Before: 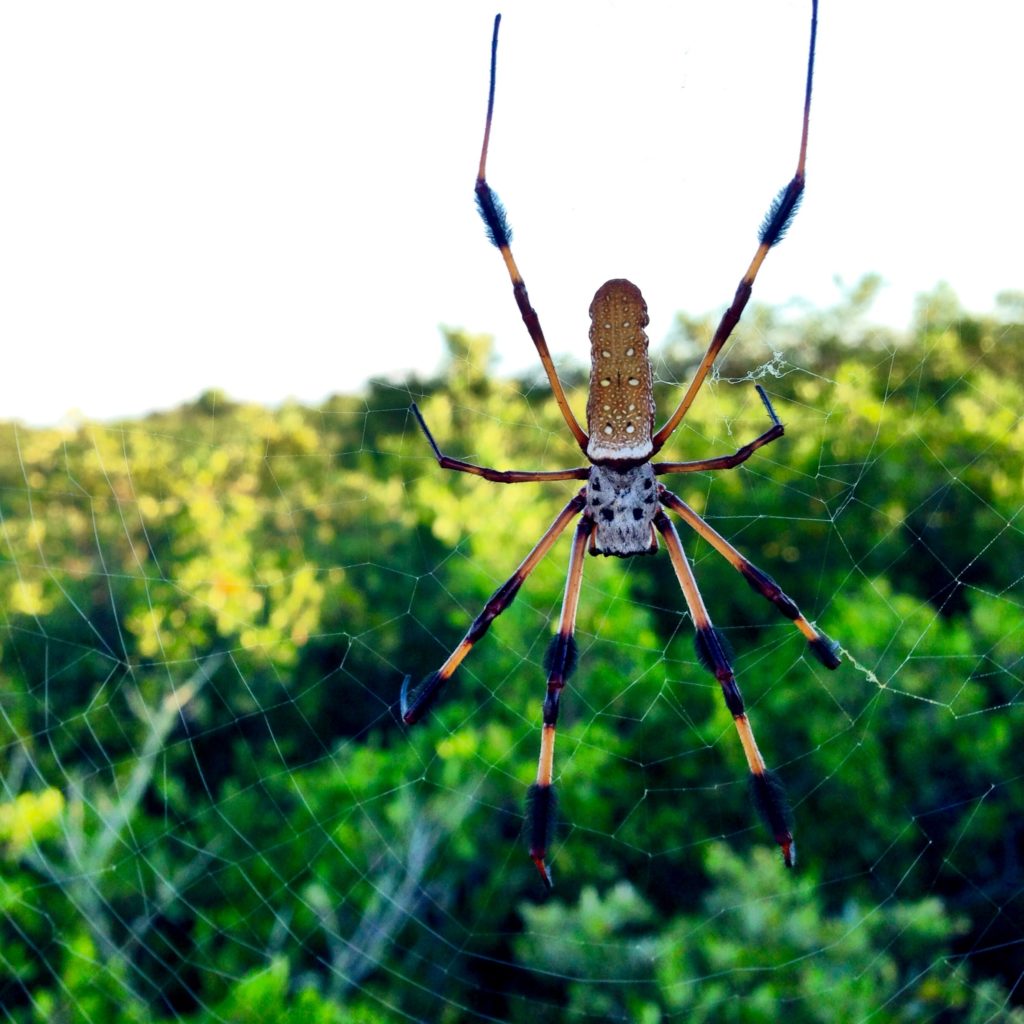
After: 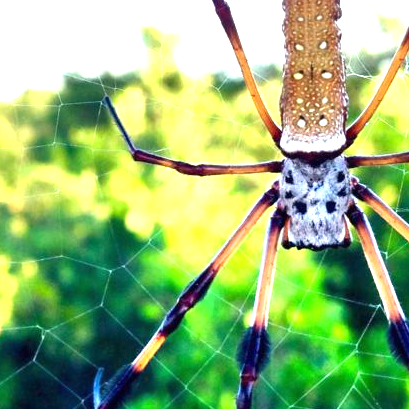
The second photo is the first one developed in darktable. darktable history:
exposure: black level correction 0, exposure 1.5 EV, compensate exposure bias true, compensate highlight preservation false
crop: left 30%, top 30%, right 30%, bottom 30%
